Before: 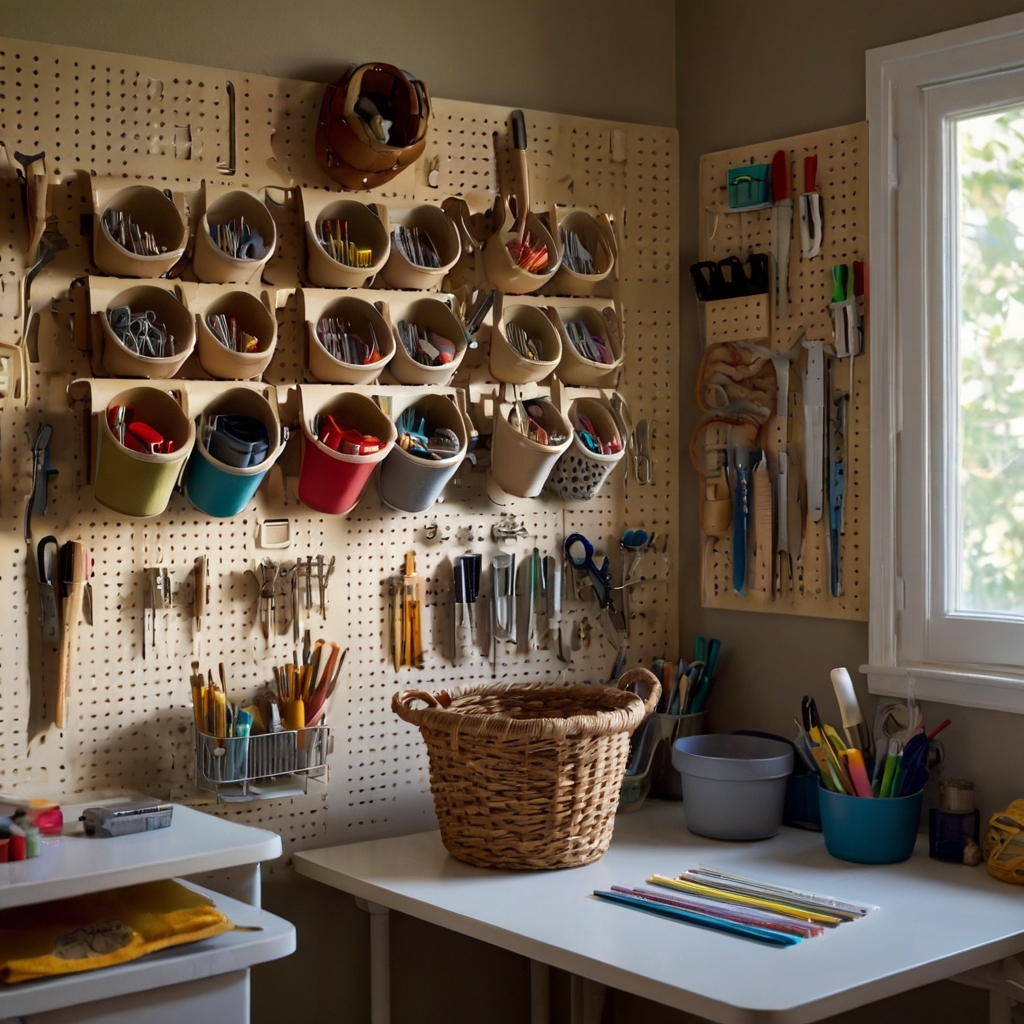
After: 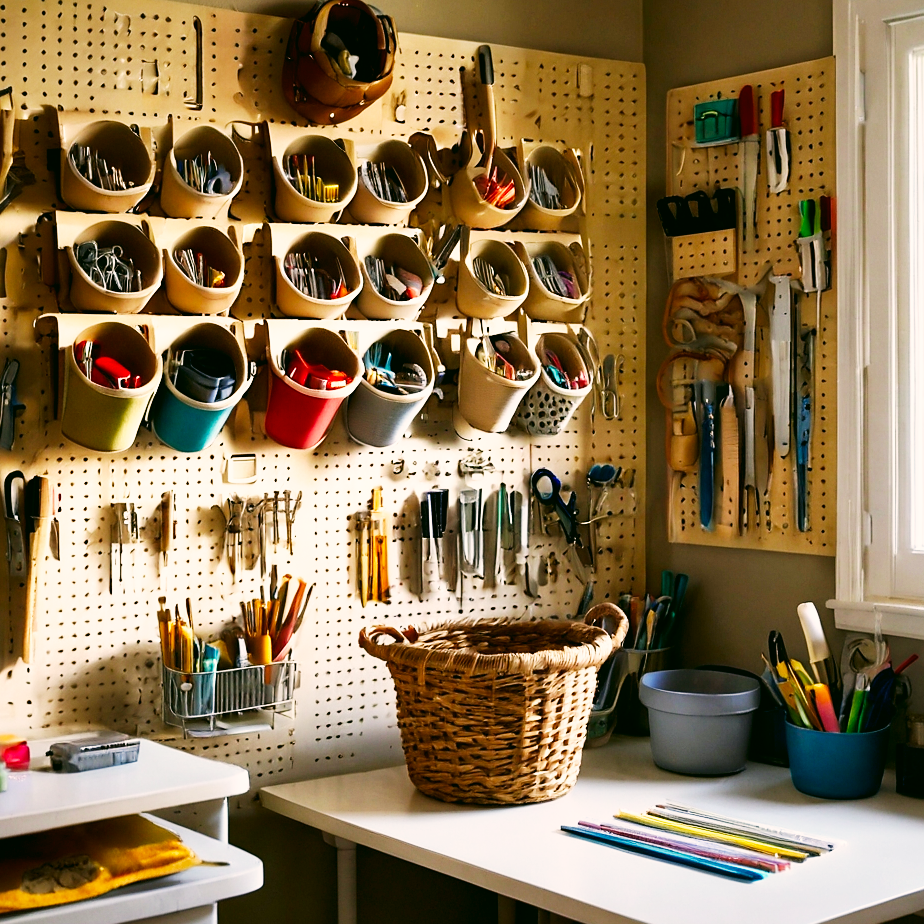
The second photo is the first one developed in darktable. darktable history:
crop: left 3.305%, top 6.436%, right 6.389%, bottom 3.258%
color correction: highlights a* 4.02, highlights b* 4.98, shadows a* -7.55, shadows b* 4.98
base curve: curves: ch0 [(0, 0) (0.007, 0.004) (0.027, 0.03) (0.046, 0.07) (0.207, 0.54) (0.442, 0.872) (0.673, 0.972) (1, 1)], preserve colors none
sharpen: radius 1.458, amount 0.398, threshold 1.271
